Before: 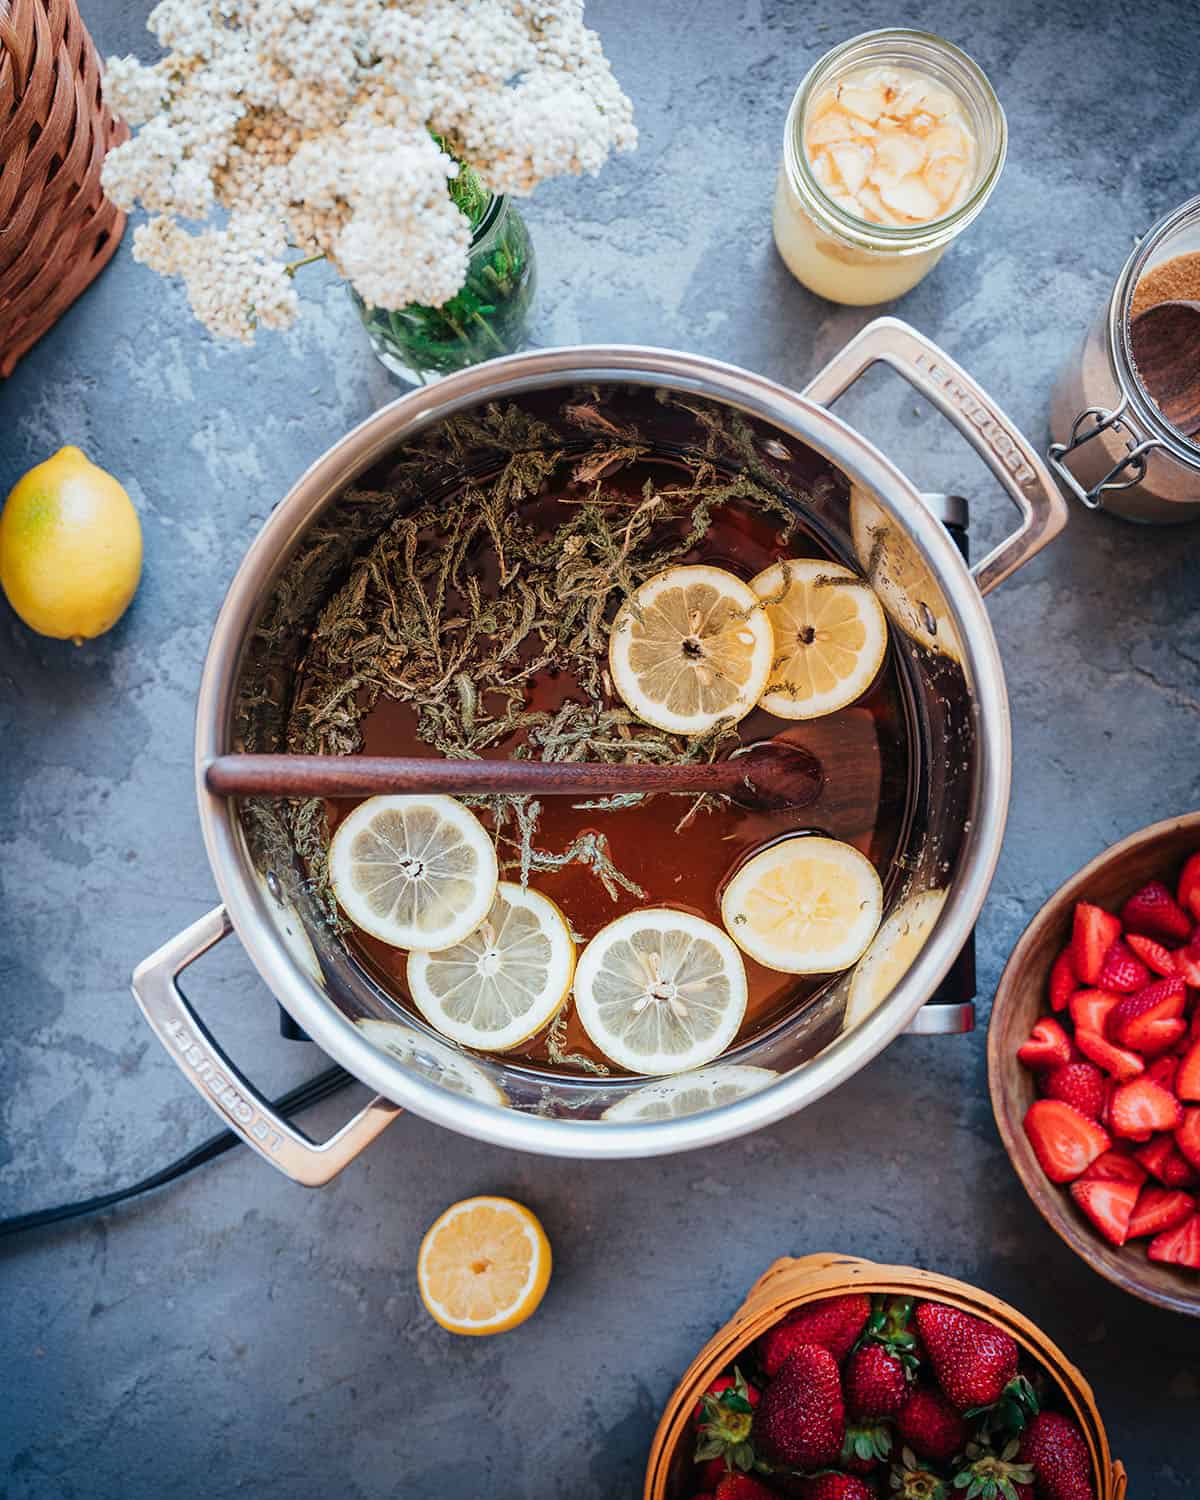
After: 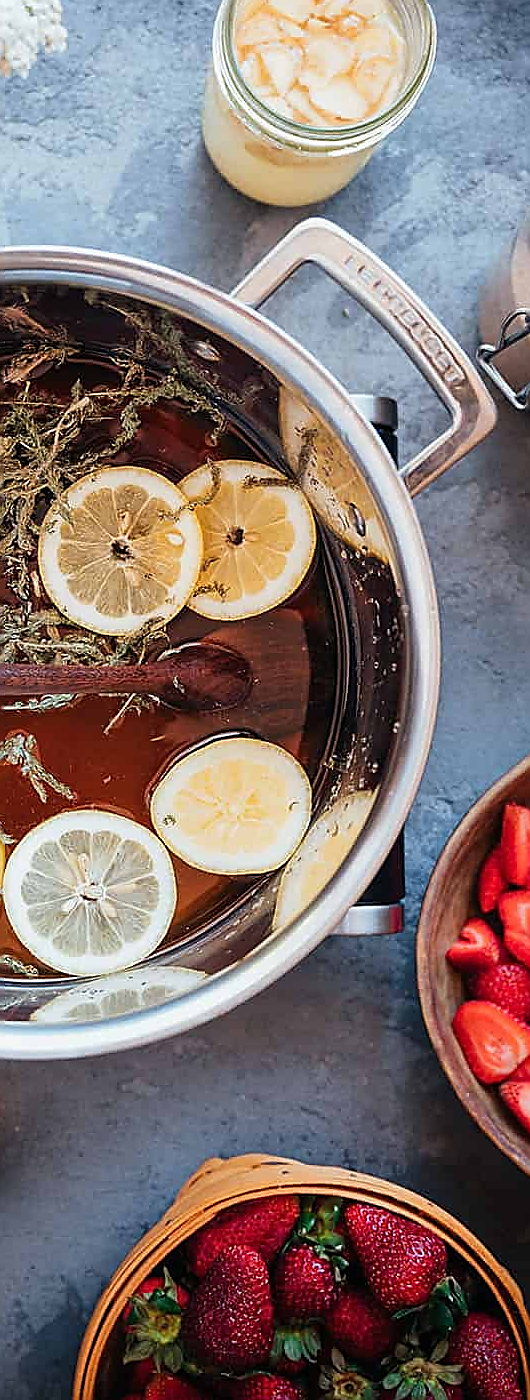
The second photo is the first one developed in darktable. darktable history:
crop: left 47.628%, top 6.643%, right 7.874%
sharpen: radius 1.4, amount 1.25, threshold 0.7
